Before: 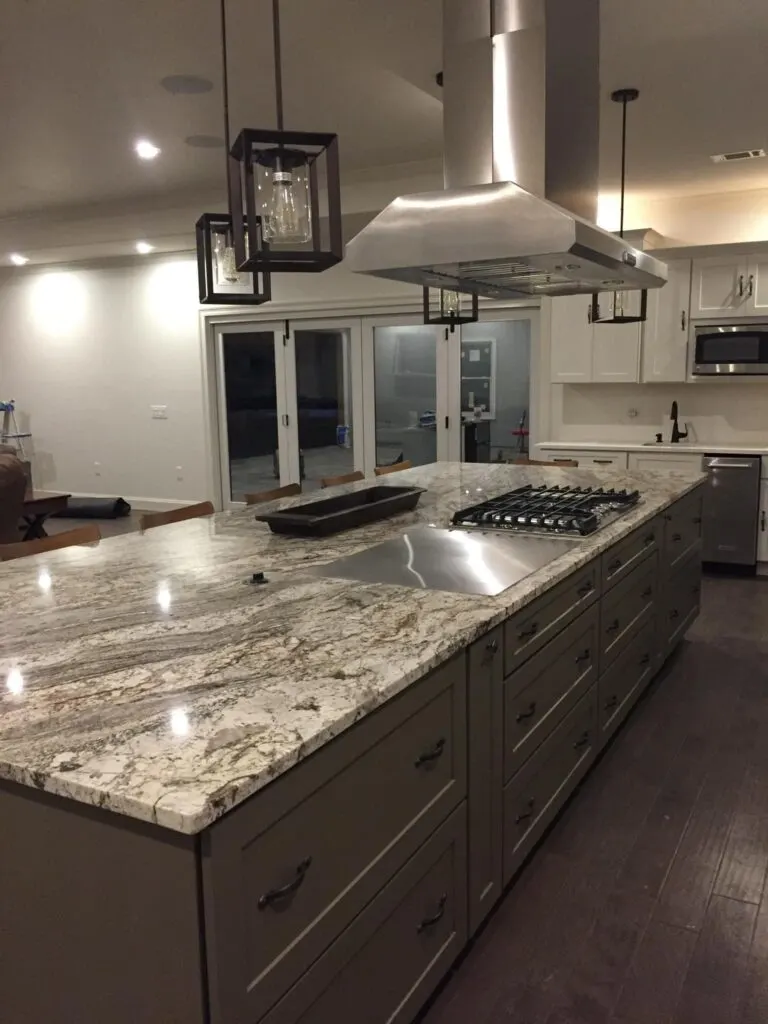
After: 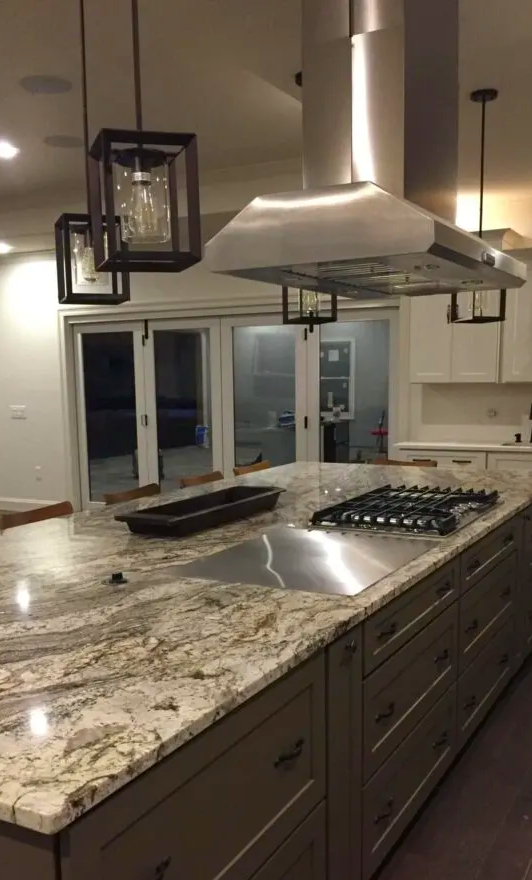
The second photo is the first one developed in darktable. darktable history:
contrast brightness saturation: brightness -0.02, saturation 0.35
crop: left 18.479%, right 12.2%, bottom 13.971%
